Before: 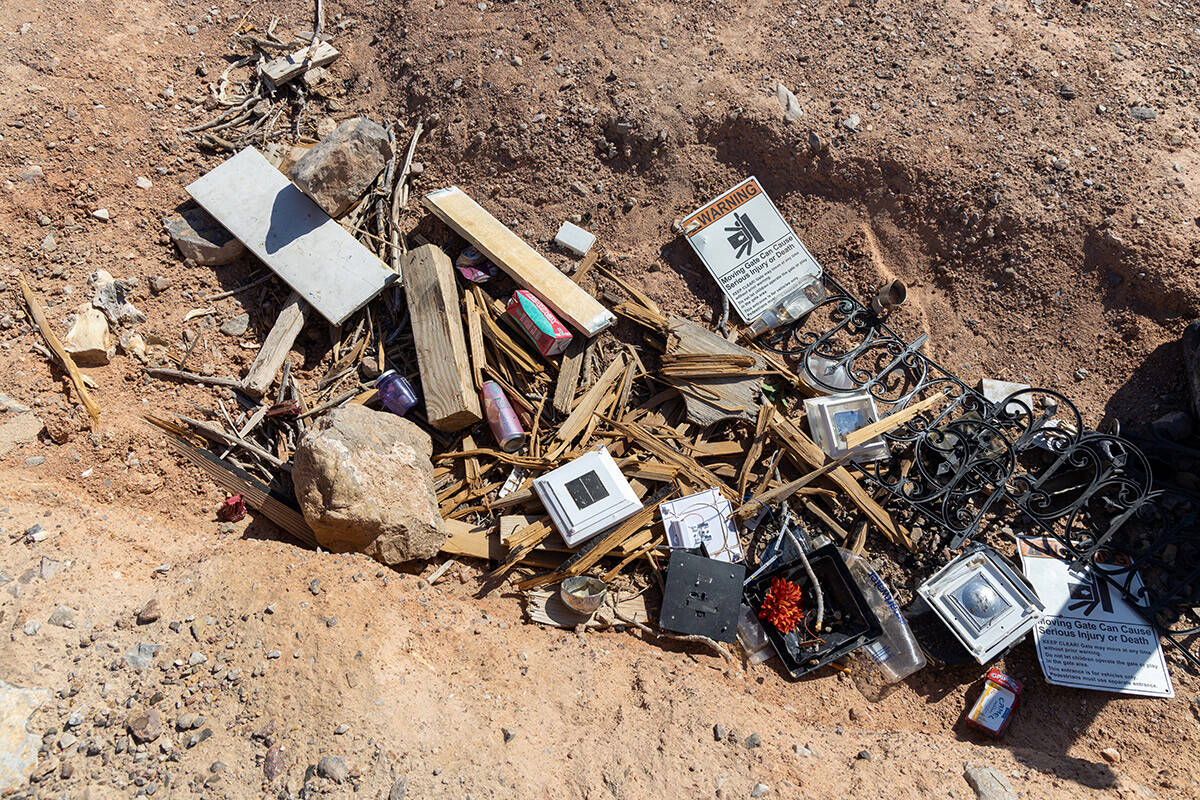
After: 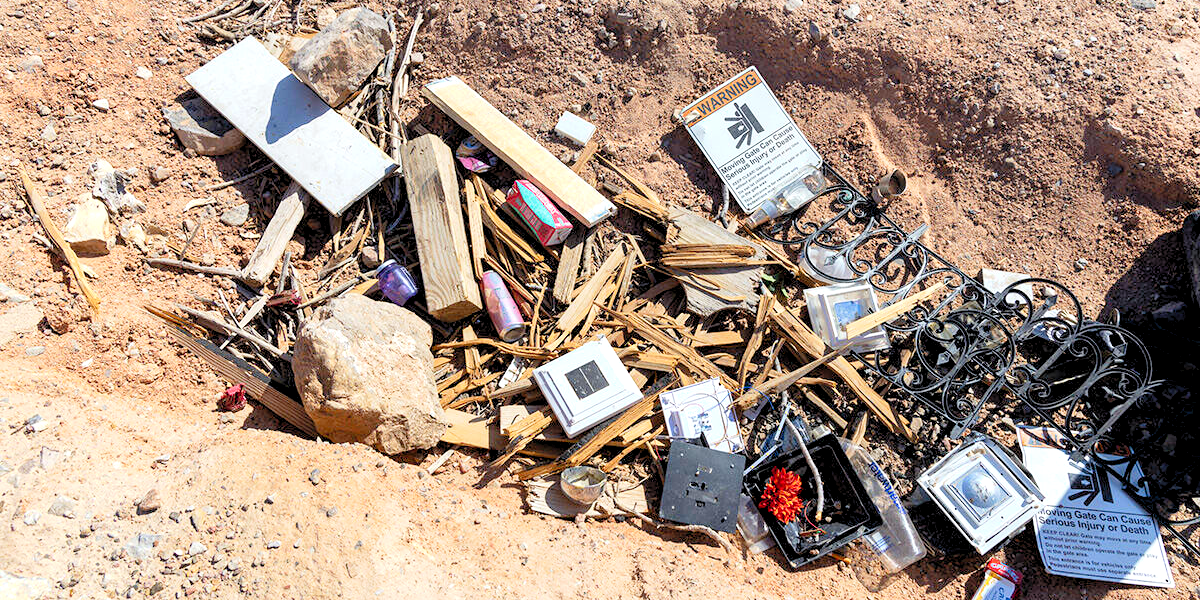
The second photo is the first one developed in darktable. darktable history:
crop: top 13.819%, bottom 11.169%
levels: levels [0.036, 0.364, 0.827]
tone curve: curves: ch0 [(0, 0) (0.003, 0.003) (0.011, 0.011) (0.025, 0.025) (0.044, 0.044) (0.069, 0.068) (0.1, 0.098) (0.136, 0.134) (0.177, 0.175) (0.224, 0.221) (0.277, 0.273) (0.335, 0.33) (0.399, 0.393) (0.468, 0.461) (0.543, 0.534) (0.623, 0.614) (0.709, 0.69) (0.801, 0.752) (0.898, 0.835) (1, 1)], preserve colors none
white balance: red 0.988, blue 1.017
